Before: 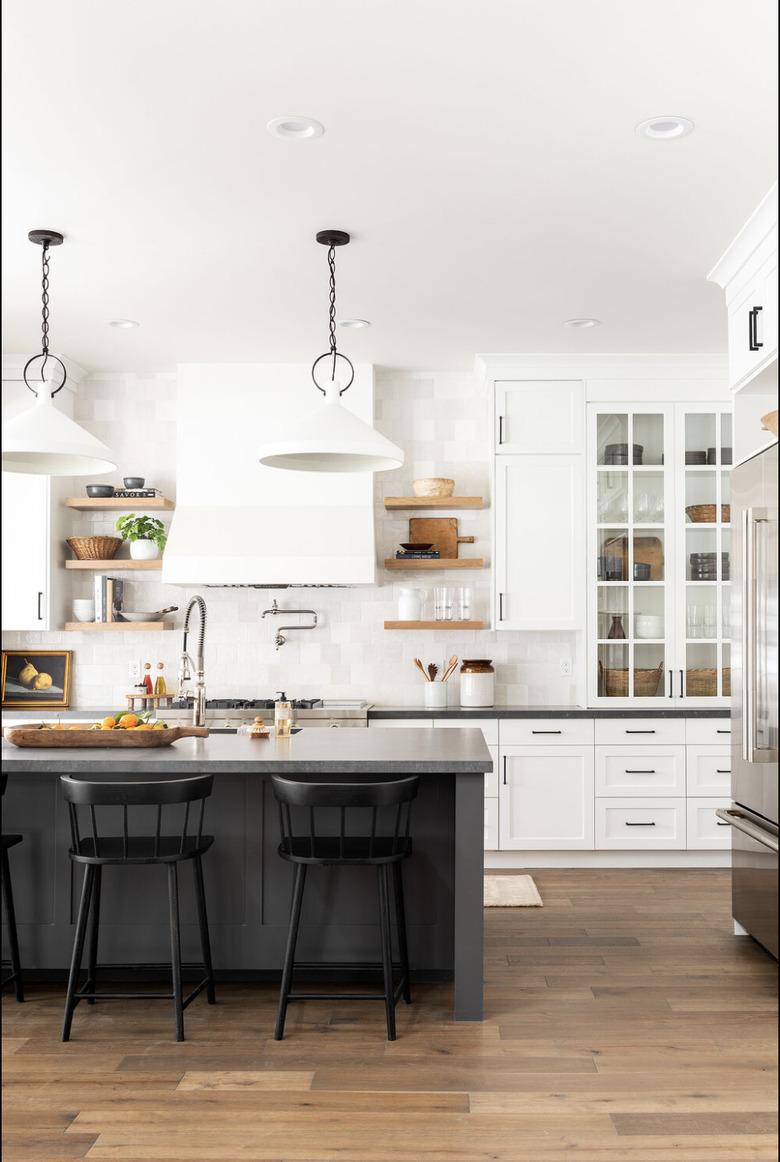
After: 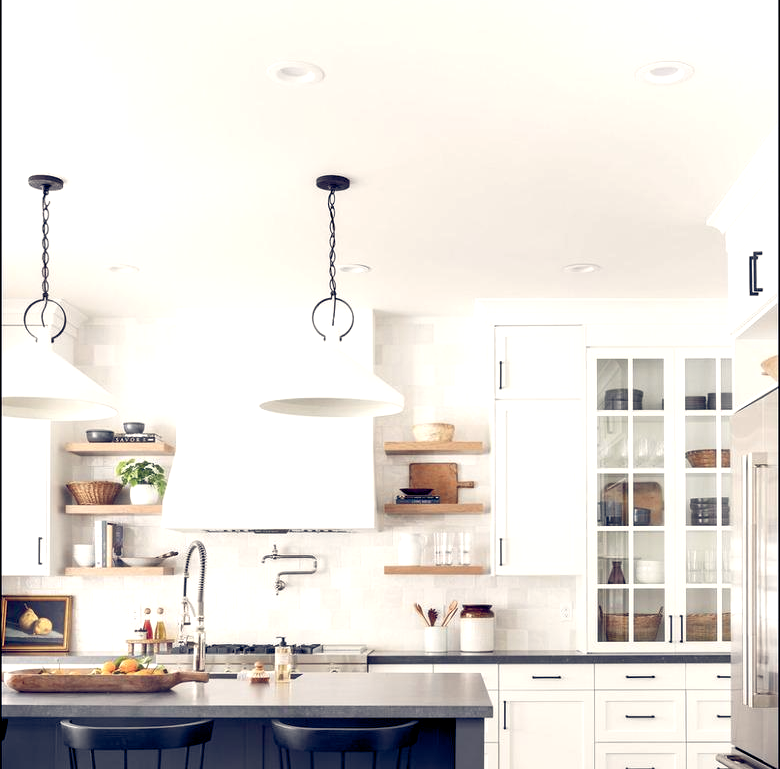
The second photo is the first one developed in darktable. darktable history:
color balance rgb: highlights gain › chroma 2.124%, highlights gain › hue 74.58°, global offset › luminance -0.309%, global offset › chroma 0.307%, global offset › hue 261.71°, linear chroma grading › shadows -2.428%, linear chroma grading › highlights -13.891%, linear chroma grading › global chroma -9.584%, linear chroma grading › mid-tones -10.305%, perceptual saturation grading › global saturation 20%, perceptual saturation grading › highlights -24.835%, perceptual saturation grading › shadows 25.45%, perceptual brilliance grading › highlights 8.471%, perceptual brilliance grading › mid-tones 3.28%, perceptual brilliance grading › shadows 2.302%, global vibrance 20%
crop and rotate: top 4.896%, bottom 28.9%
